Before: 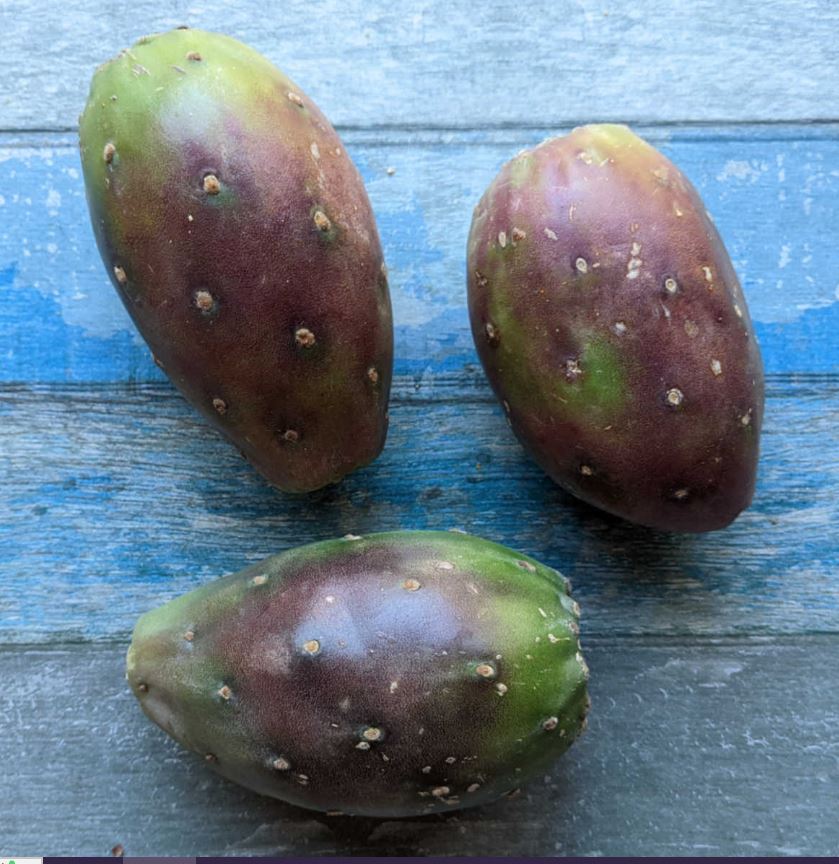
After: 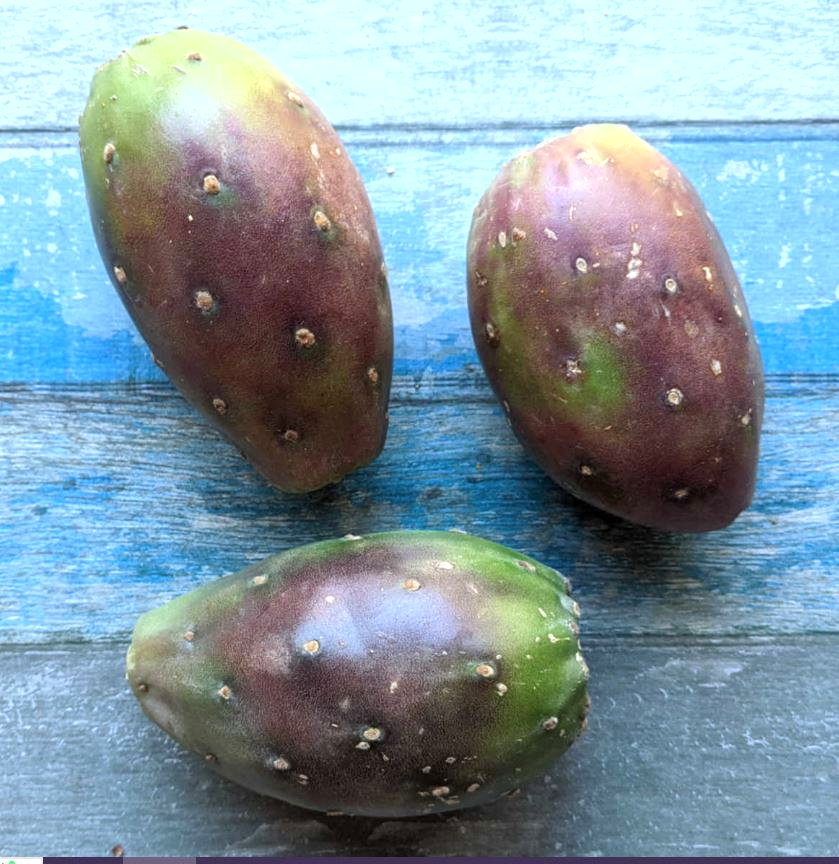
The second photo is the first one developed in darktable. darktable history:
shadows and highlights: radius 125.46, shadows 21.19, highlights -21.19, low approximation 0.01
exposure: exposure 0.6 EV, compensate highlight preservation false
